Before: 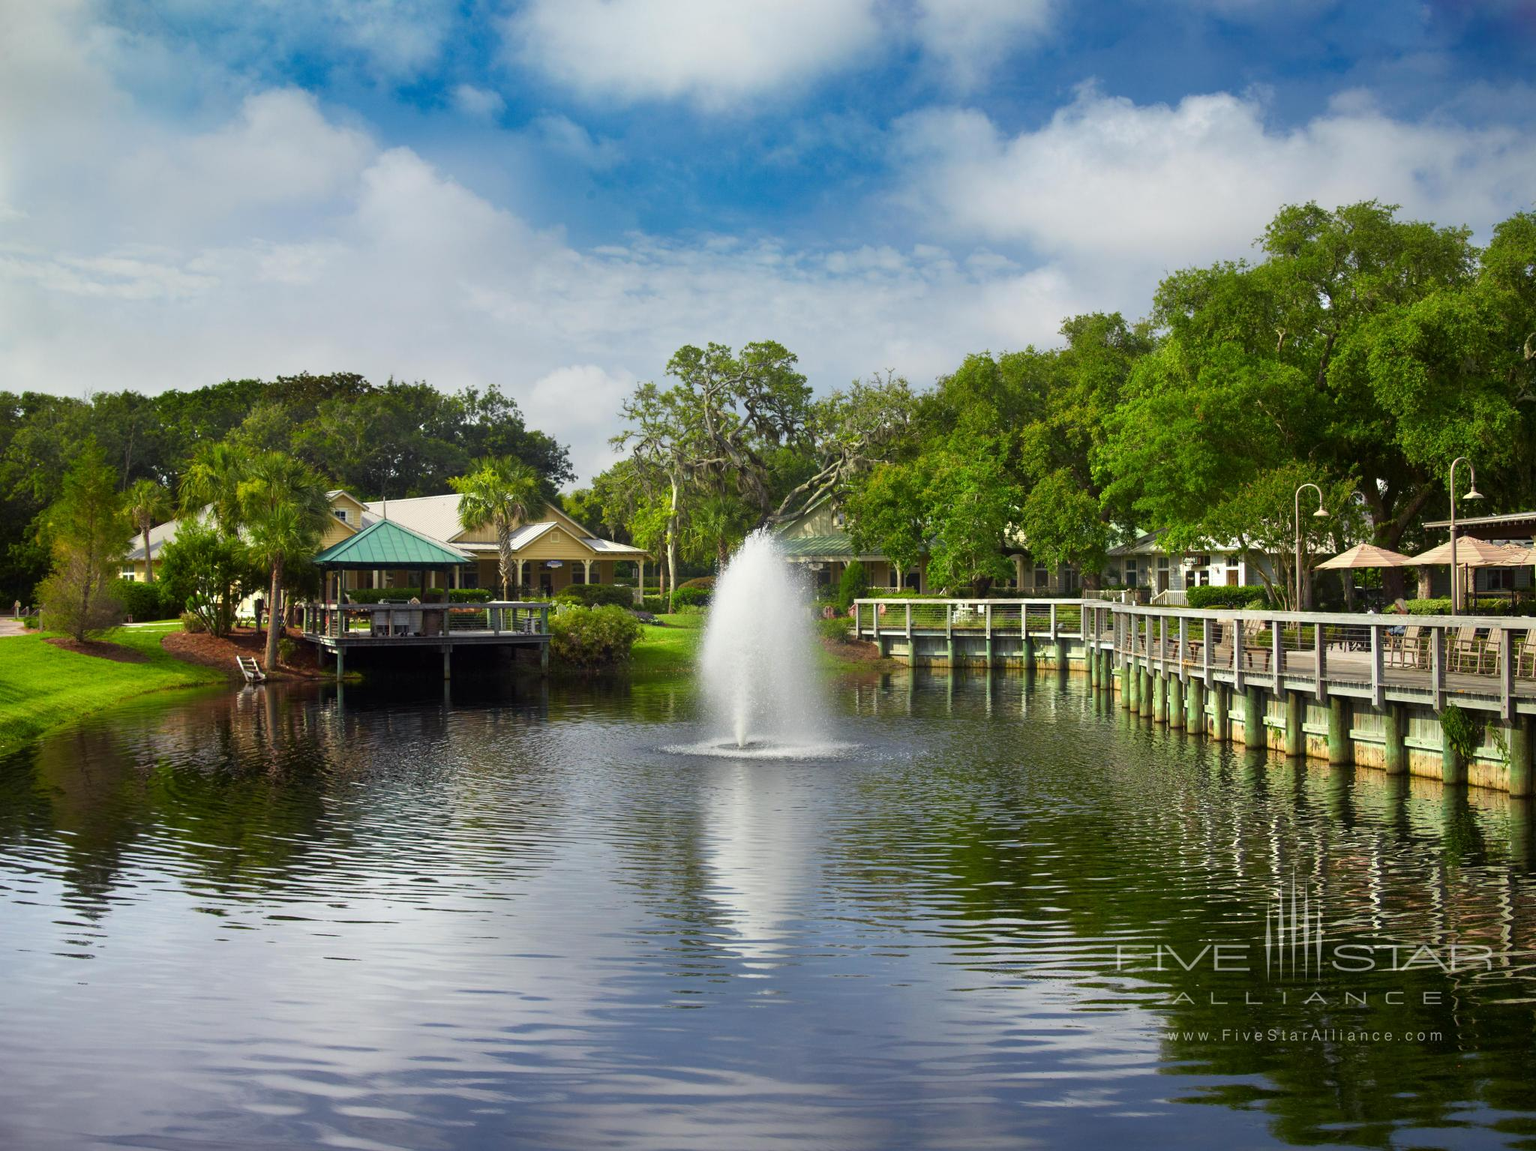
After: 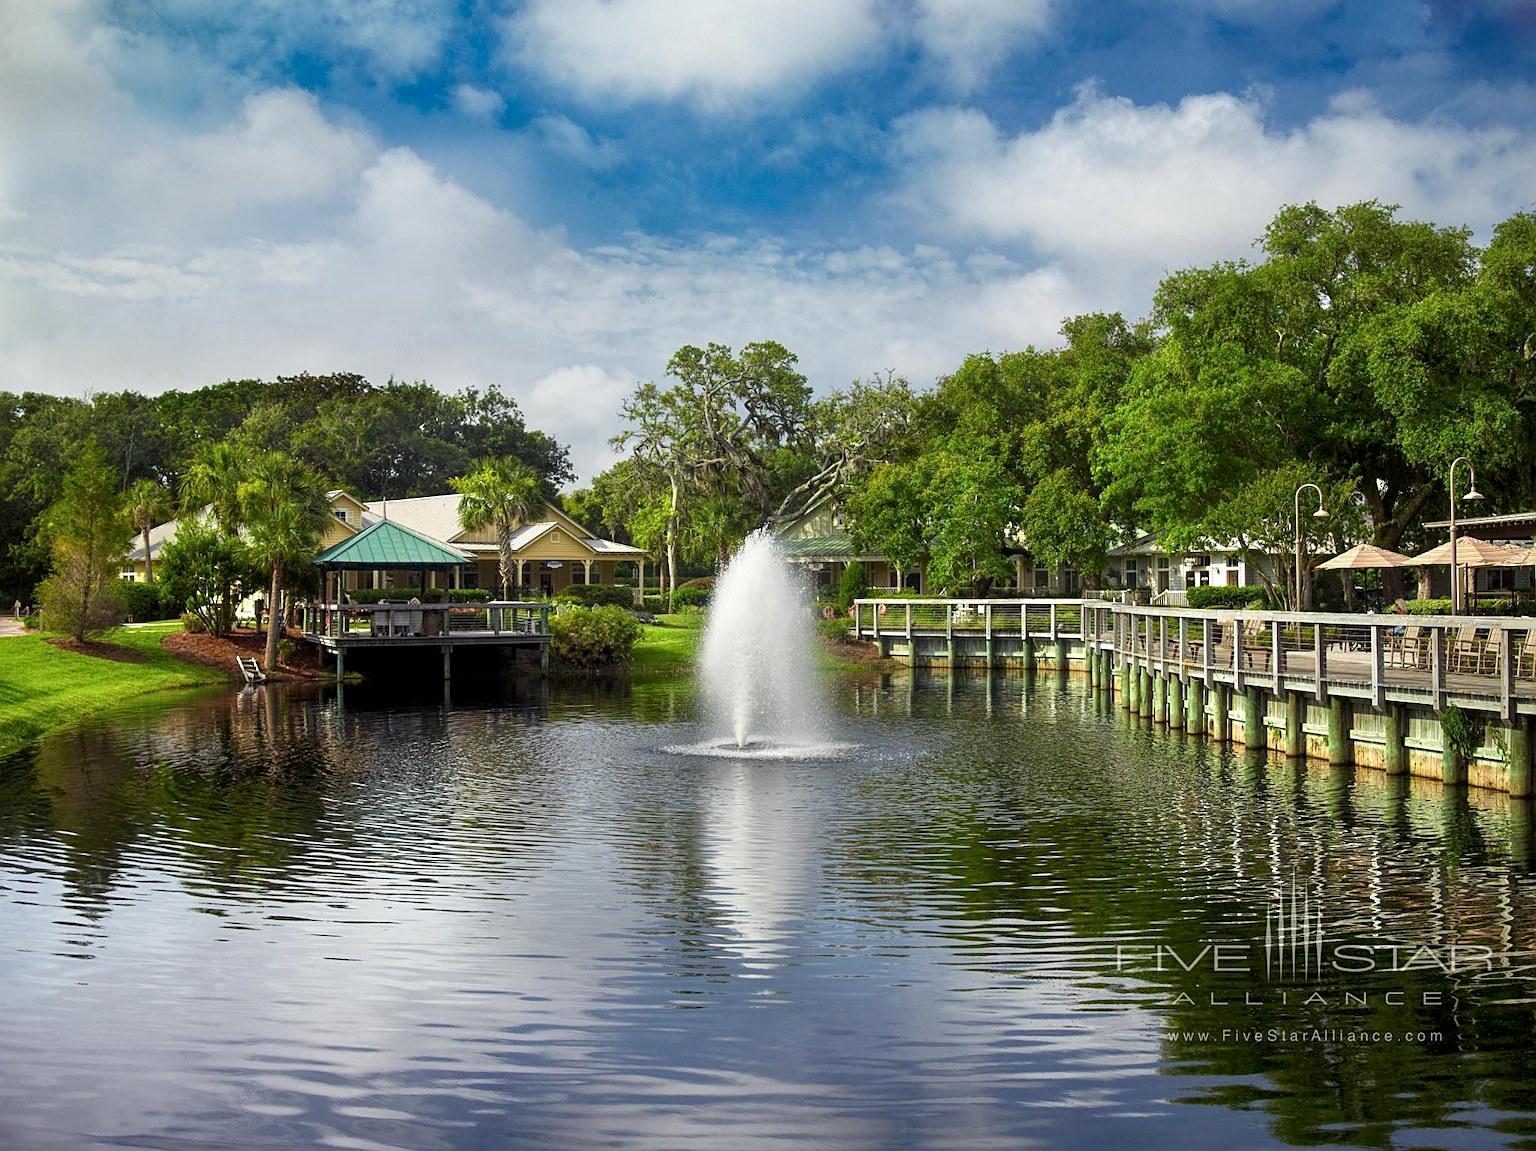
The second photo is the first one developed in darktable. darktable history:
local contrast: highlights 99%, shadows 86%, detail 160%, midtone range 0.2
sharpen: on, module defaults
